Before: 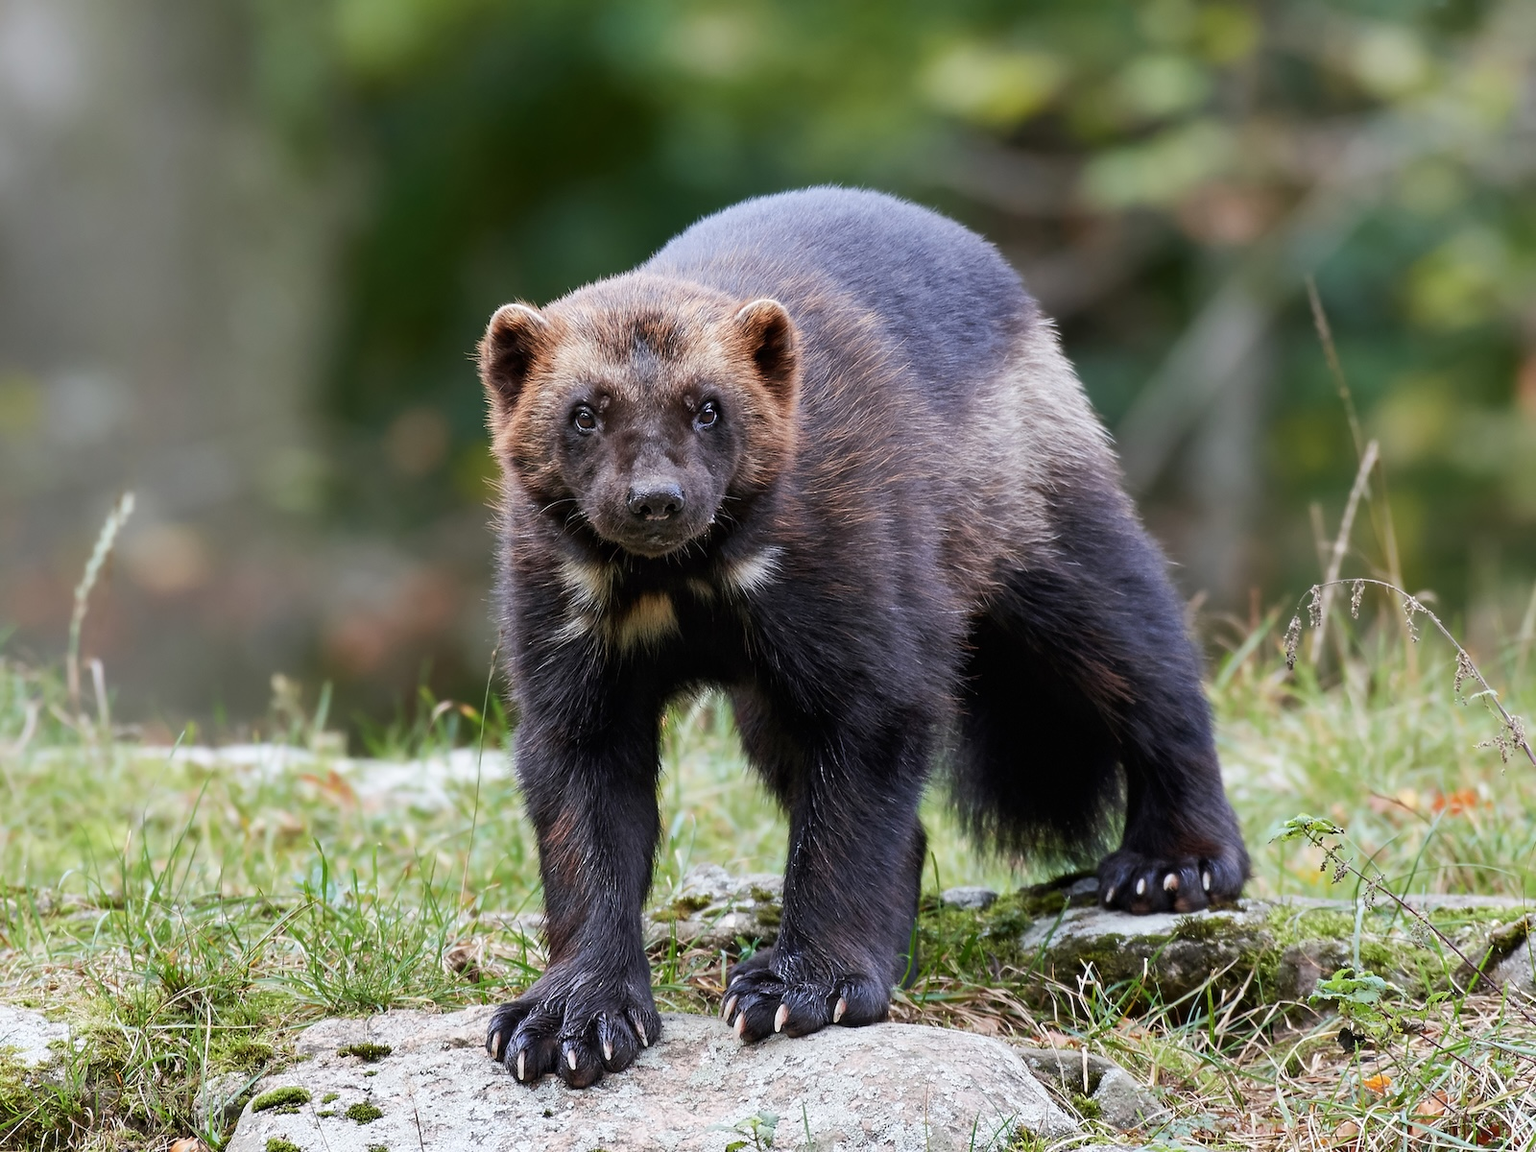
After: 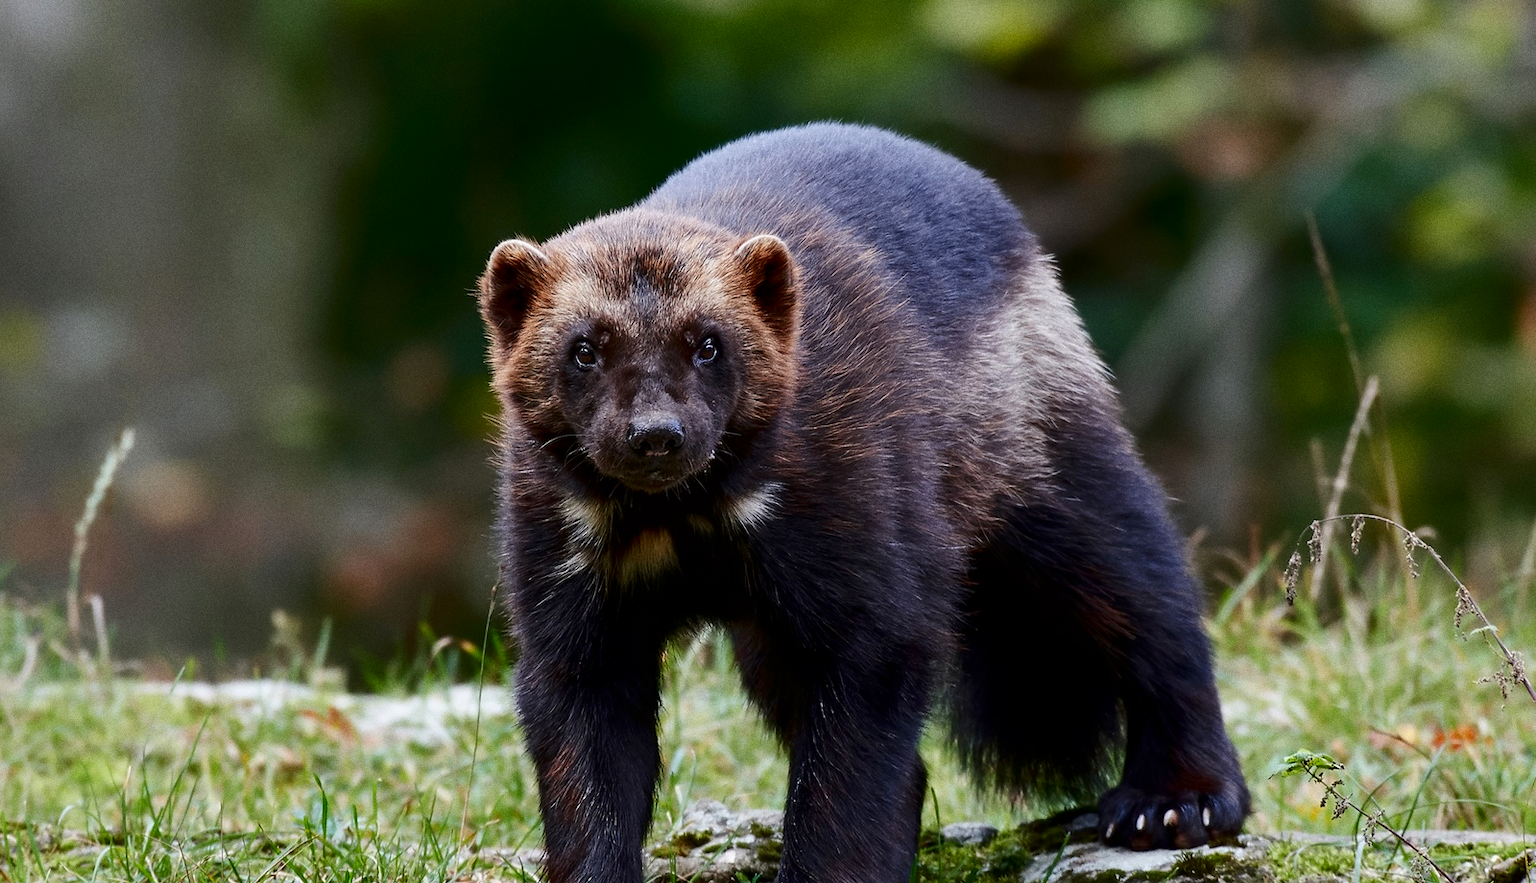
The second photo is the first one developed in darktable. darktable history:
grain: coarseness 0.47 ISO
crop: top 5.667%, bottom 17.637%
contrast brightness saturation: contrast 0.13, brightness -0.24, saturation 0.14
